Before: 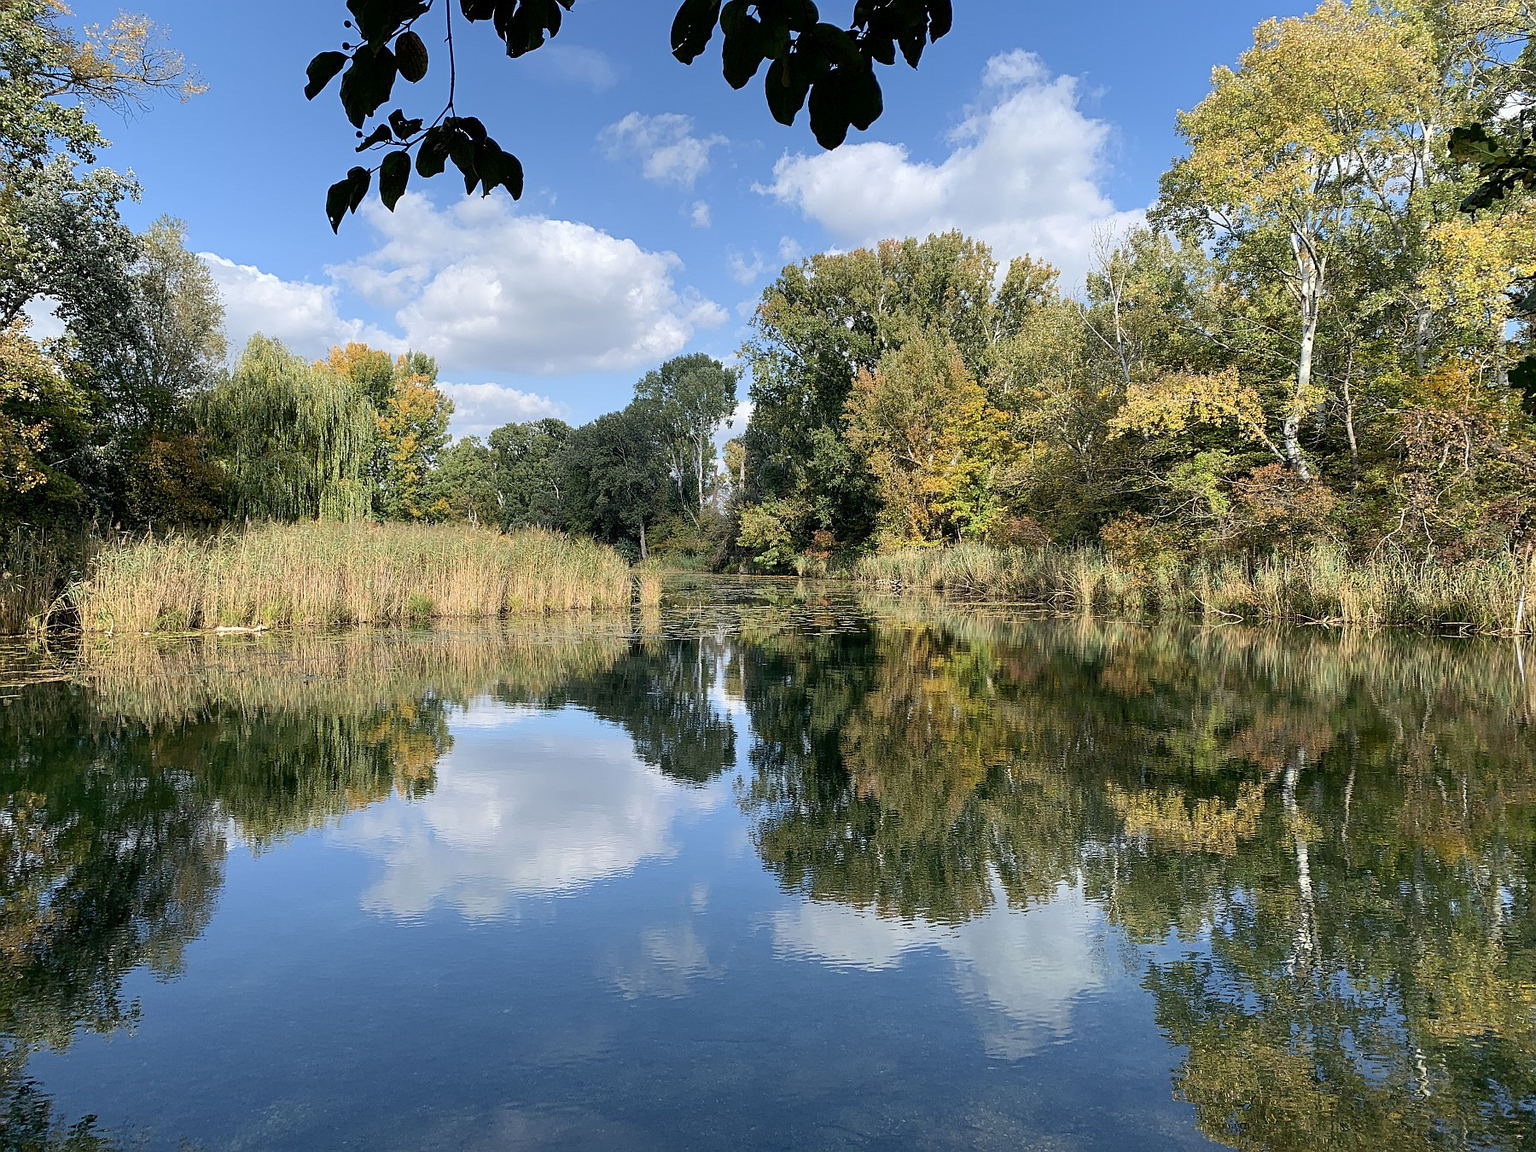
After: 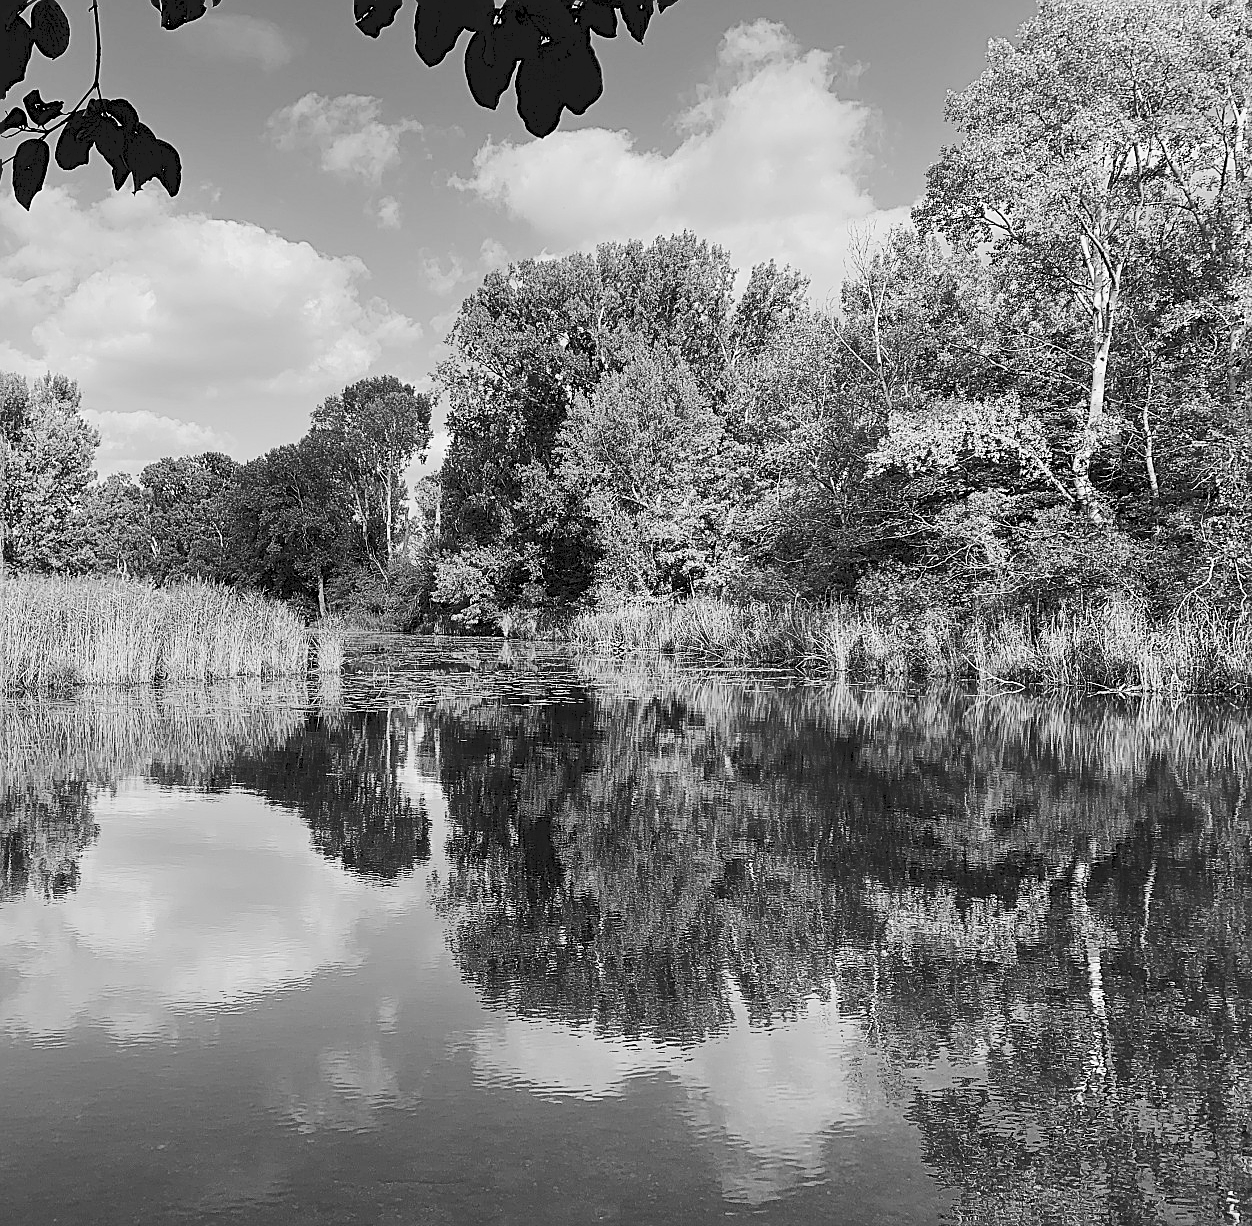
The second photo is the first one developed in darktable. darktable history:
tone curve: curves: ch0 [(0, 0) (0.003, 0.117) (0.011, 0.118) (0.025, 0.123) (0.044, 0.13) (0.069, 0.137) (0.1, 0.149) (0.136, 0.157) (0.177, 0.184) (0.224, 0.217) (0.277, 0.257) (0.335, 0.324) (0.399, 0.406) (0.468, 0.511) (0.543, 0.609) (0.623, 0.712) (0.709, 0.8) (0.801, 0.877) (0.898, 0.938) (1, 1)], preserve colors none
sharpen: on, module defaults
crop and rotate: left 24.034%, top 2.838%, right 6.406%, bottom 6.299%
monochrome: a -74.22, b 78.2
